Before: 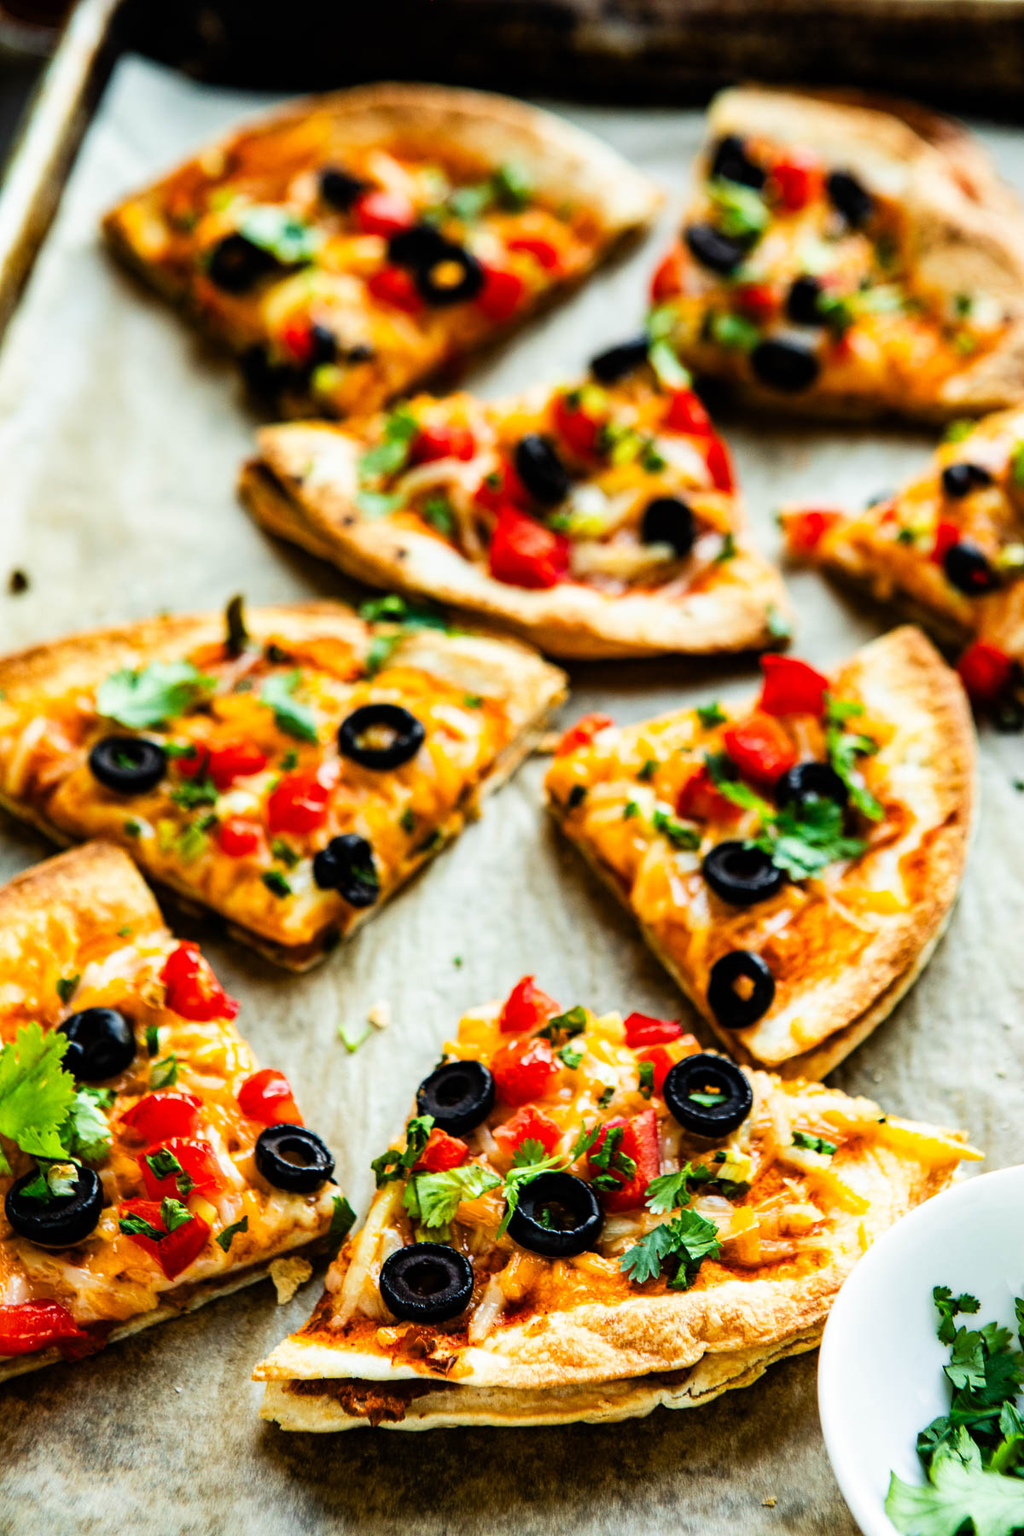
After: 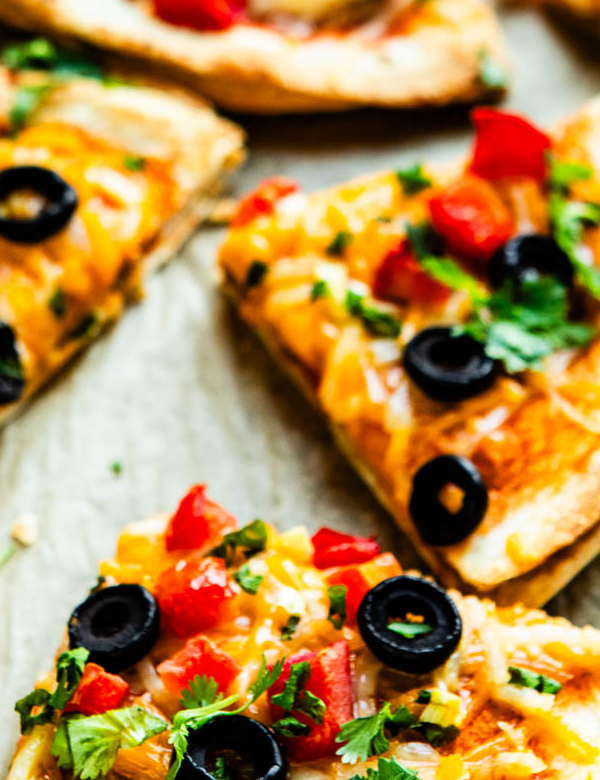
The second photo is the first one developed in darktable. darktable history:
crop: left 35.056%, top 36.648%, right 14.891%, bottom 20.003%
